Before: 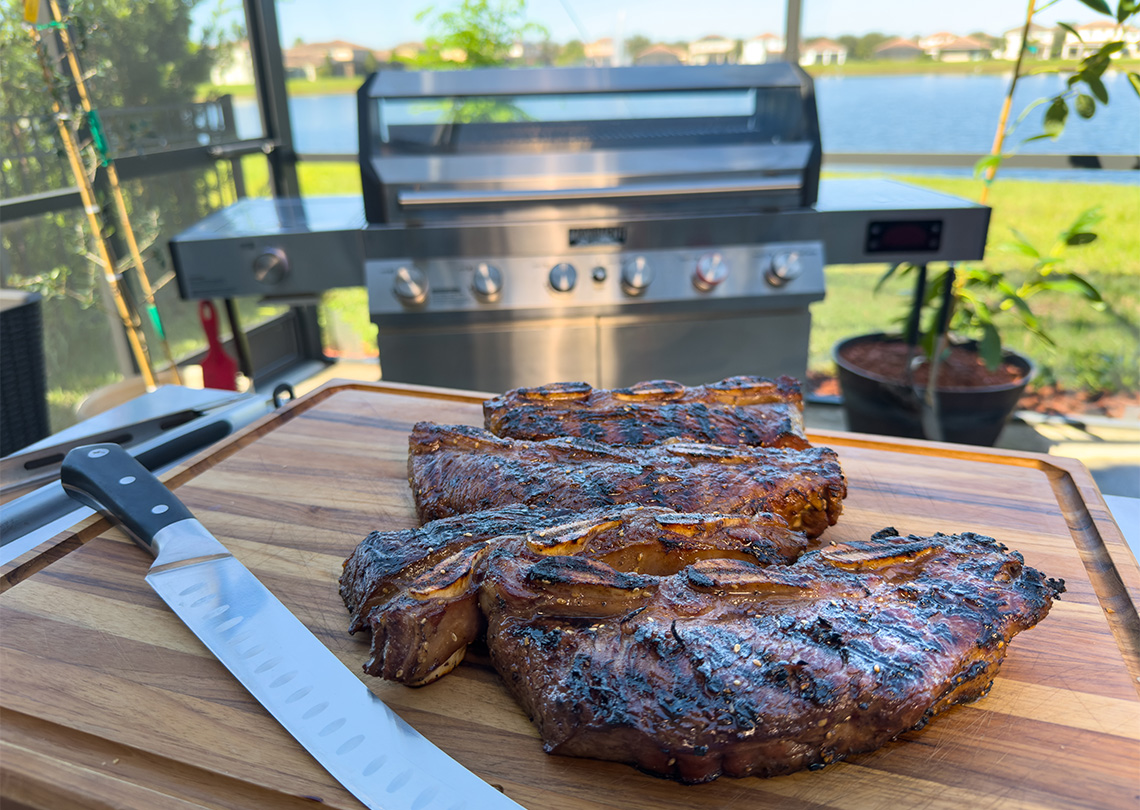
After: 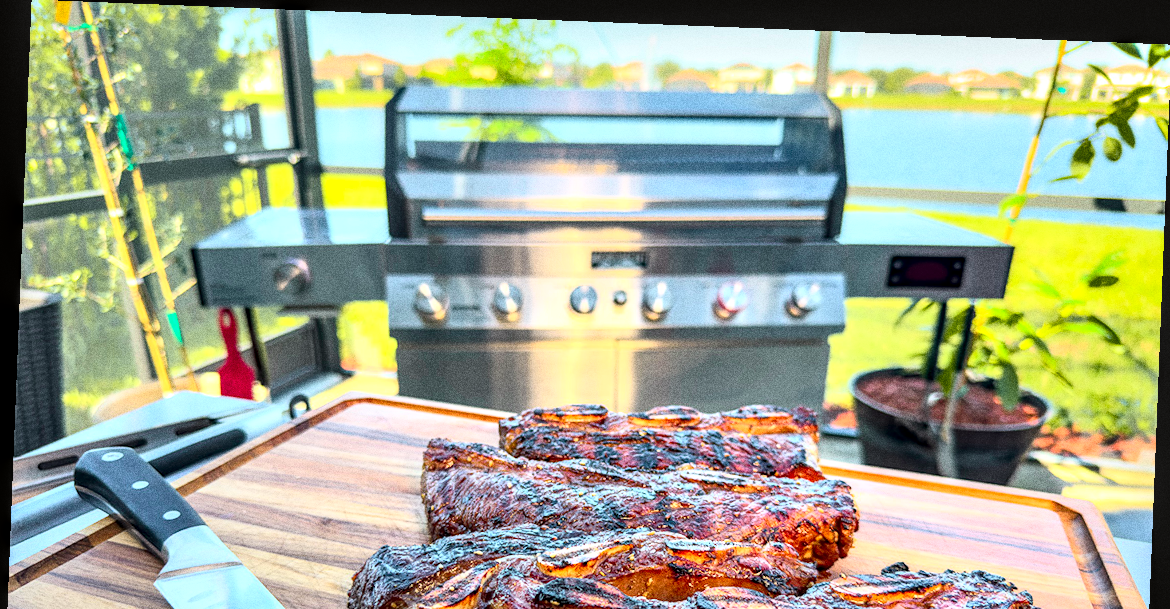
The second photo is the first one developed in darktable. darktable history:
exposure: exposure 0.6 EV, compensate highlight preservation false
crop: bottom 28.576%
rotate and perspective: rotation 2.27°, automatic cropping off
tone curve: curves: ch0 [(0, 0.005) (0.103, 0.097) (0.18, 0.22) (0.378, 0.482) (0.504, 0.631) (0.663, 0.801) (0.834, 0.914) (1, 0.971)]; ch1 [(0, 0) (0.172, 0.123) (0.324, 0.253) (0.396, 0.388) (0.478, 0.461) (0.499, 0.498) (0.522, 0.528) (0.604, 0.692) (0.704, 0.818) (1, 1)]; ch2 [(0, 0) (0.411, 0.424) (0.496, 0.5) (0.515, 0.519) (0.555, 0.585) (0.628, 0.703) (1, 1)], color space Lab, independent channels, preserve colors none
grain: coarseness 0.09 ISO, strength 40%
local contrast: detail 154%
